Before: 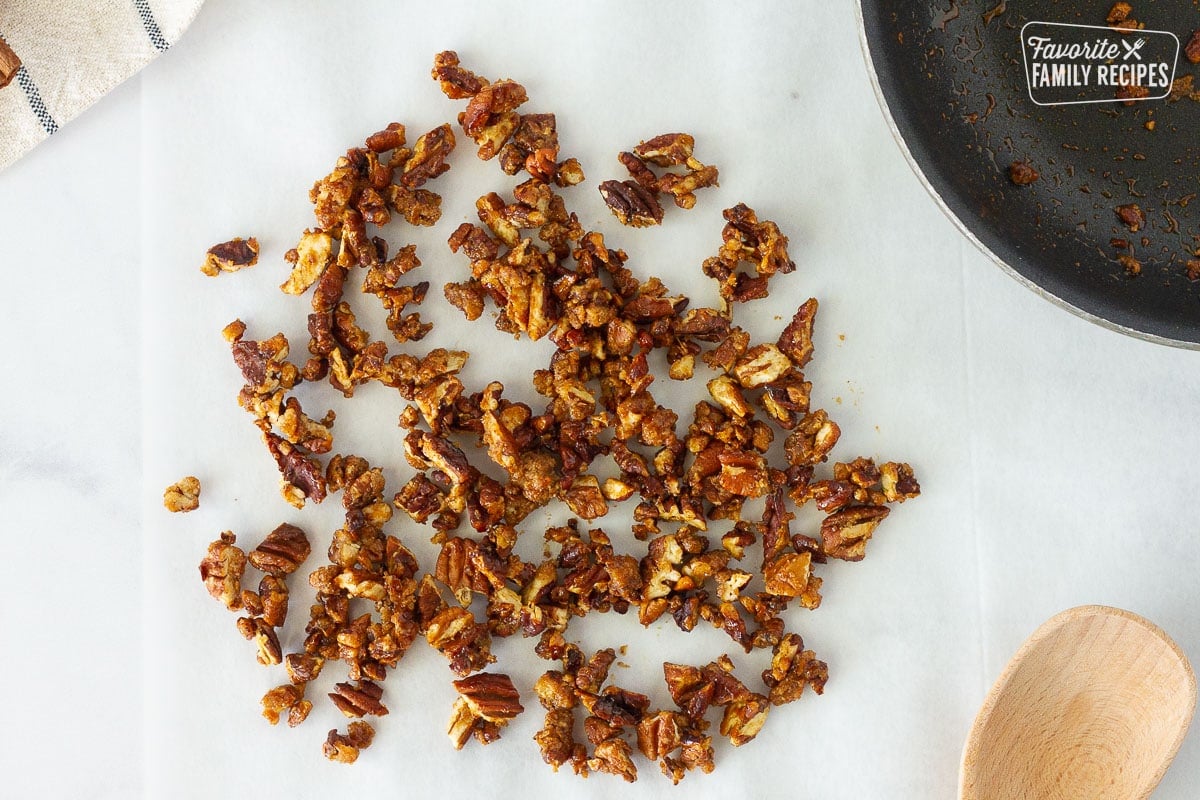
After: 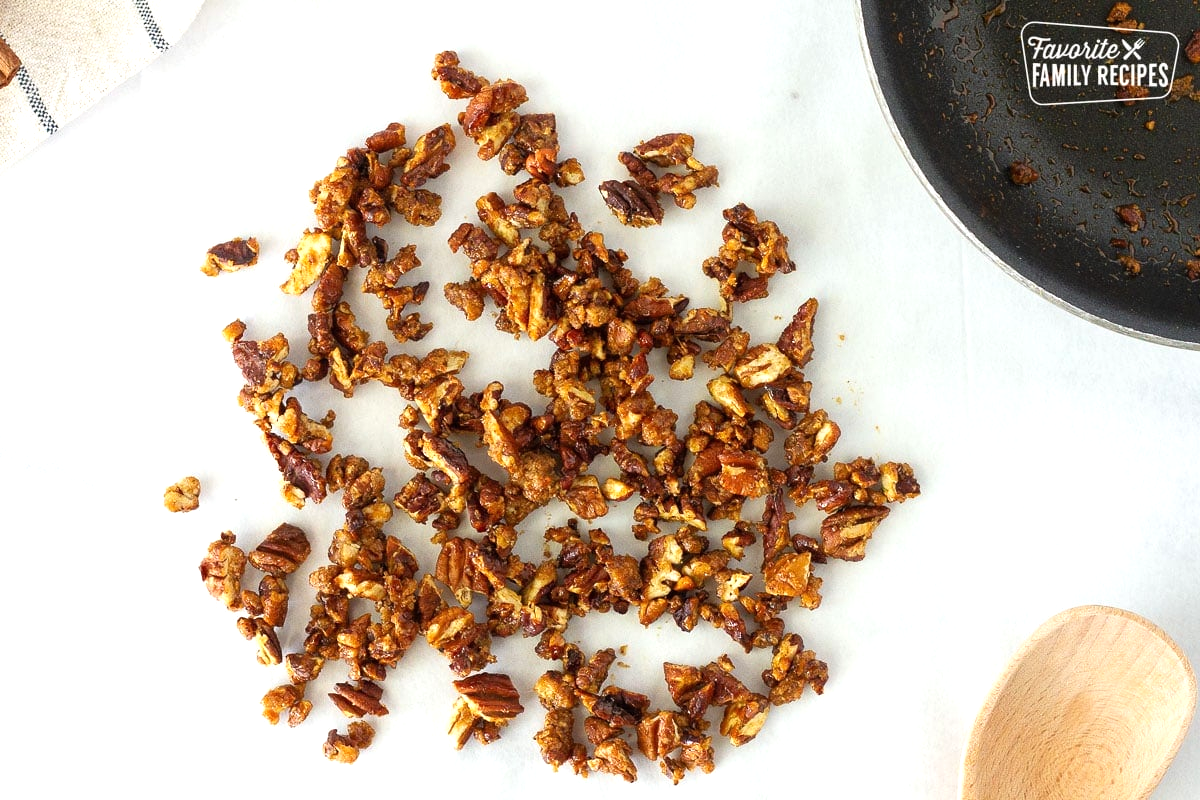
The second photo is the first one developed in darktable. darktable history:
tone equalizer: -8 EV -0.412 EV, -7 EV -0.38 EV, -6 EV -0.318 EV, -5 EV -0.254 EV, -3 EV 0.234 EV, -2 EV 0.318 EV, -1 EV 0.39 EV, +0 EV 0.439 EV
